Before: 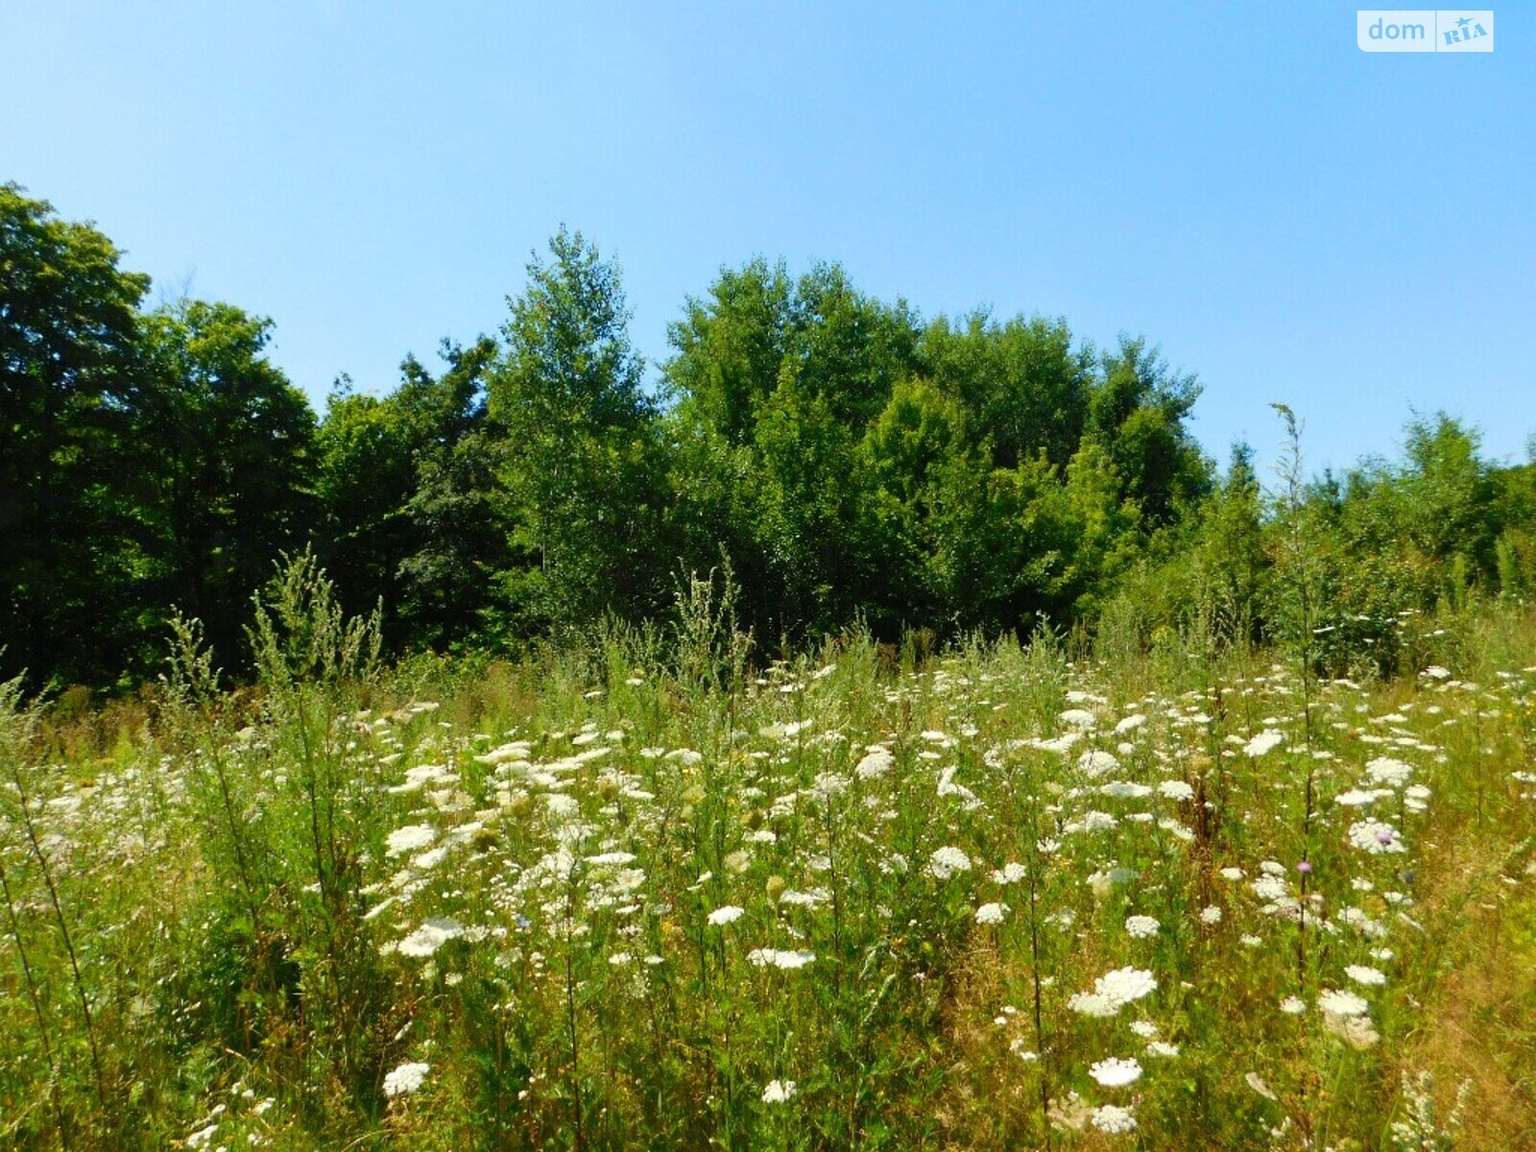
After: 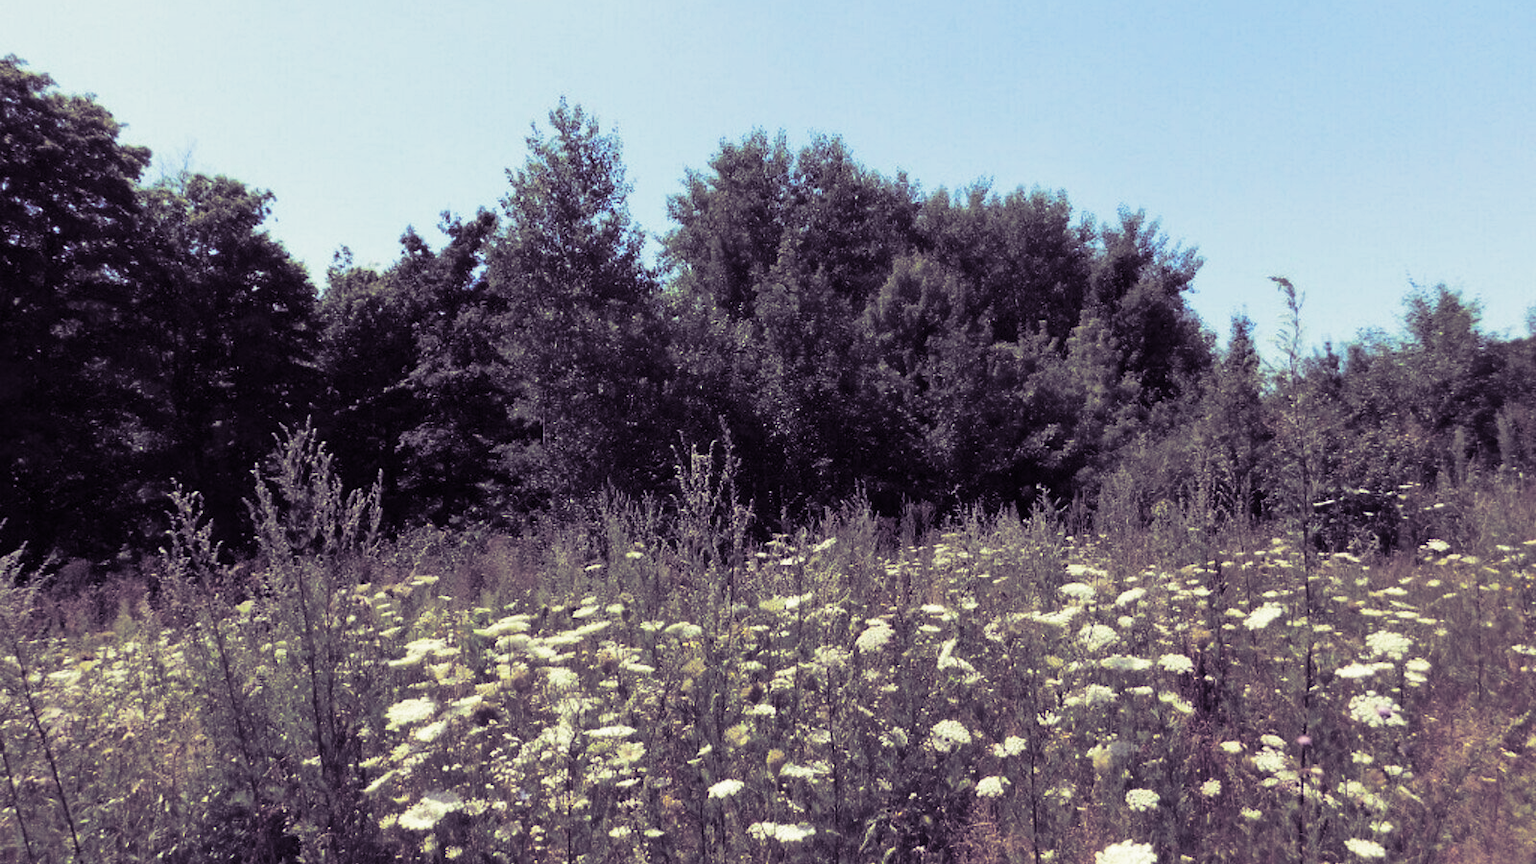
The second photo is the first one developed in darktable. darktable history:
crop: top 11.038%, bottom 13.962%
split-toning: shadows › hue 266.4°, shadows › saturation 0.4, highlights › hue 61.2°, highlights › saturation 0.3, compress 0%
